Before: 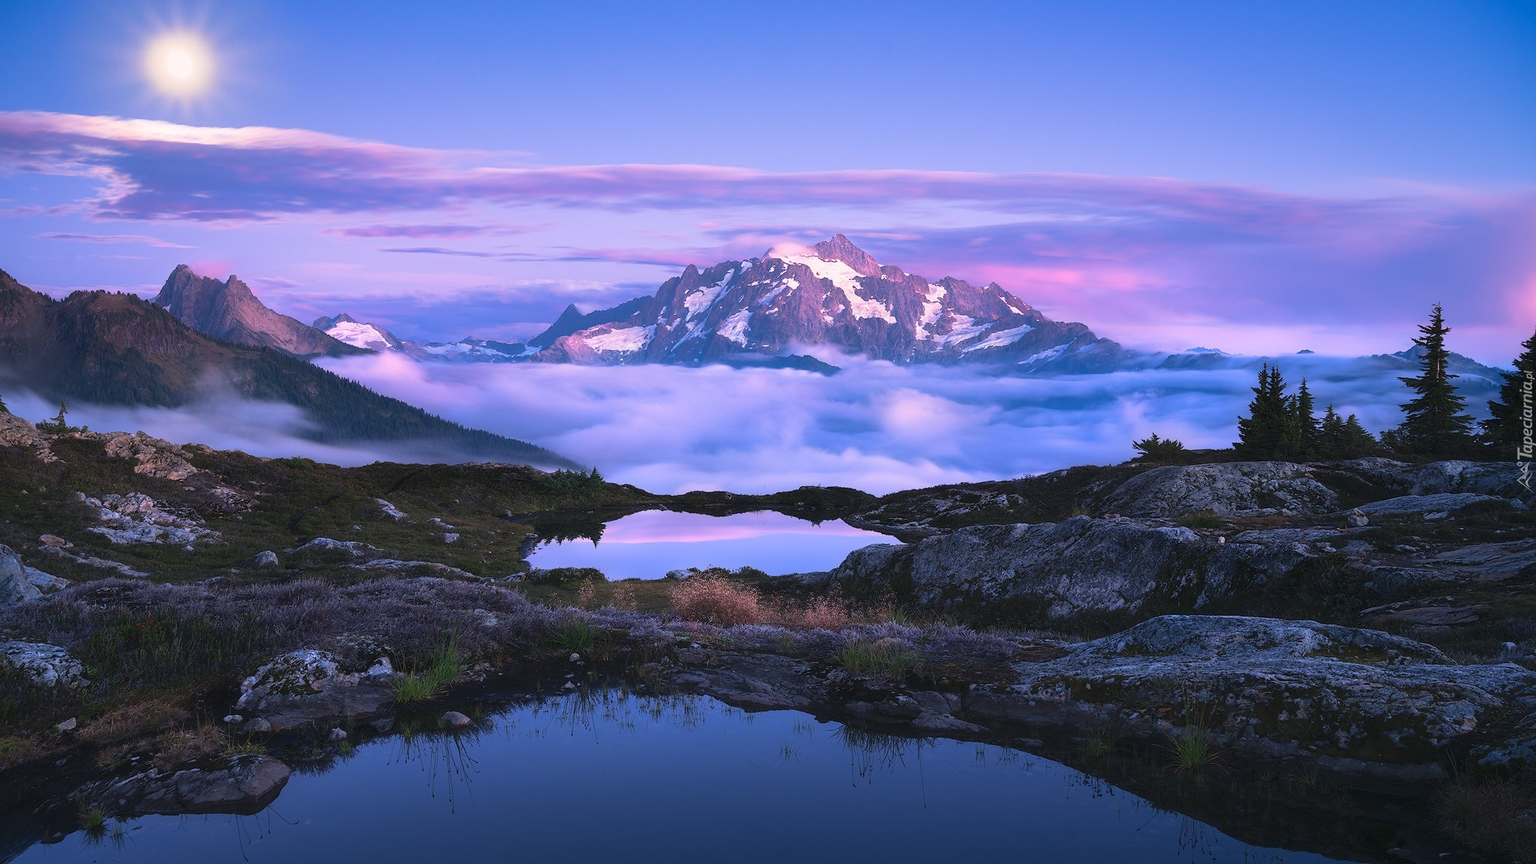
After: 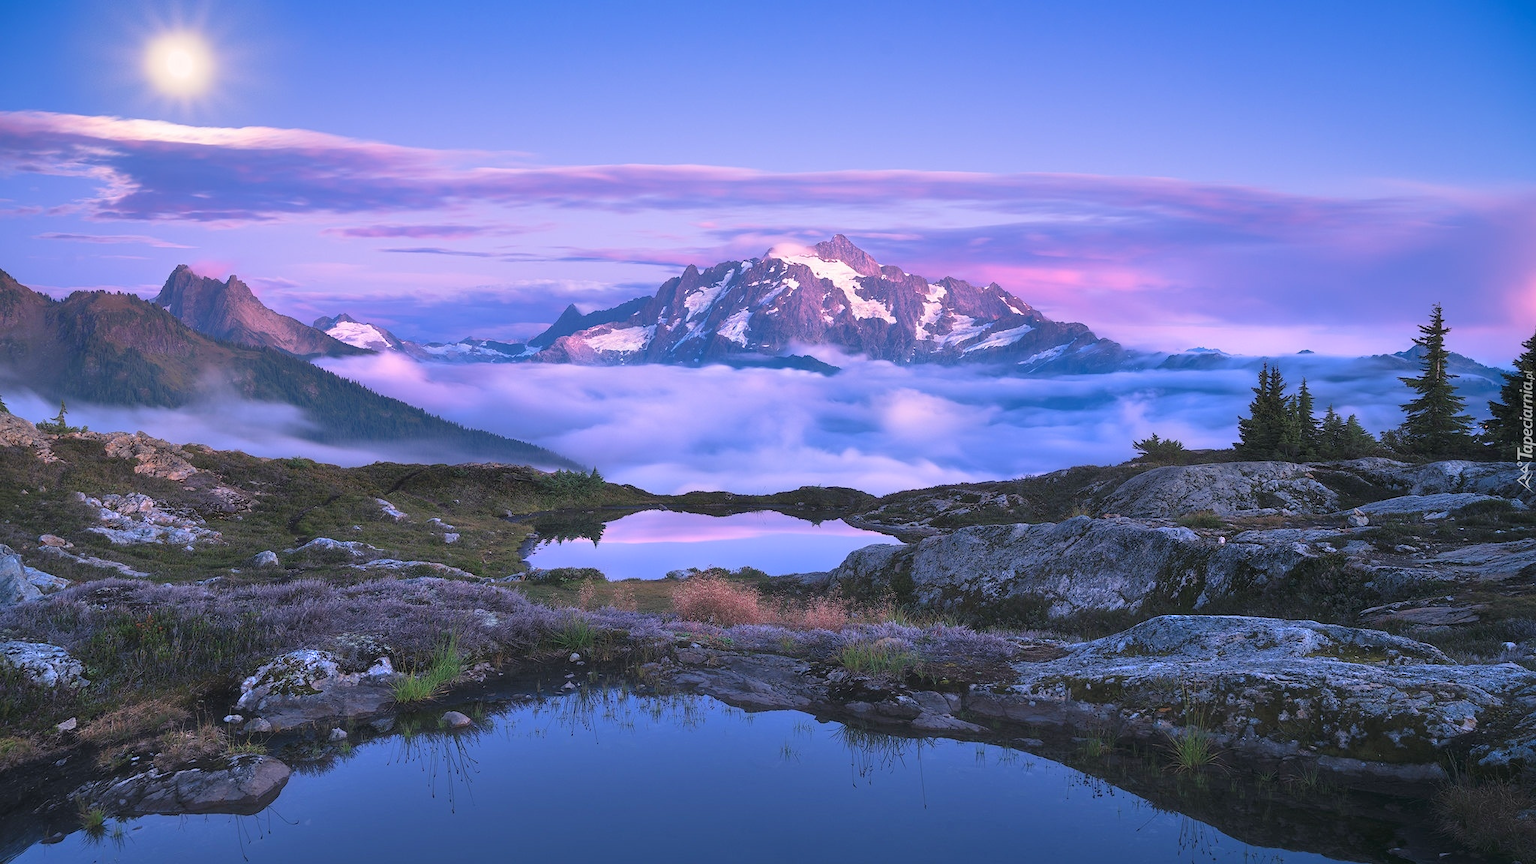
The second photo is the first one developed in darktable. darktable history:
tone equalizer: -7 EV 0.157 EV, -6 EV 0.569 EV, -5 EV 1.16 EV, -4 EV 1.33 EV, -3 EV 1.14 EV, -2 EV 0.6 EV, -1 EV 0.168 EV
